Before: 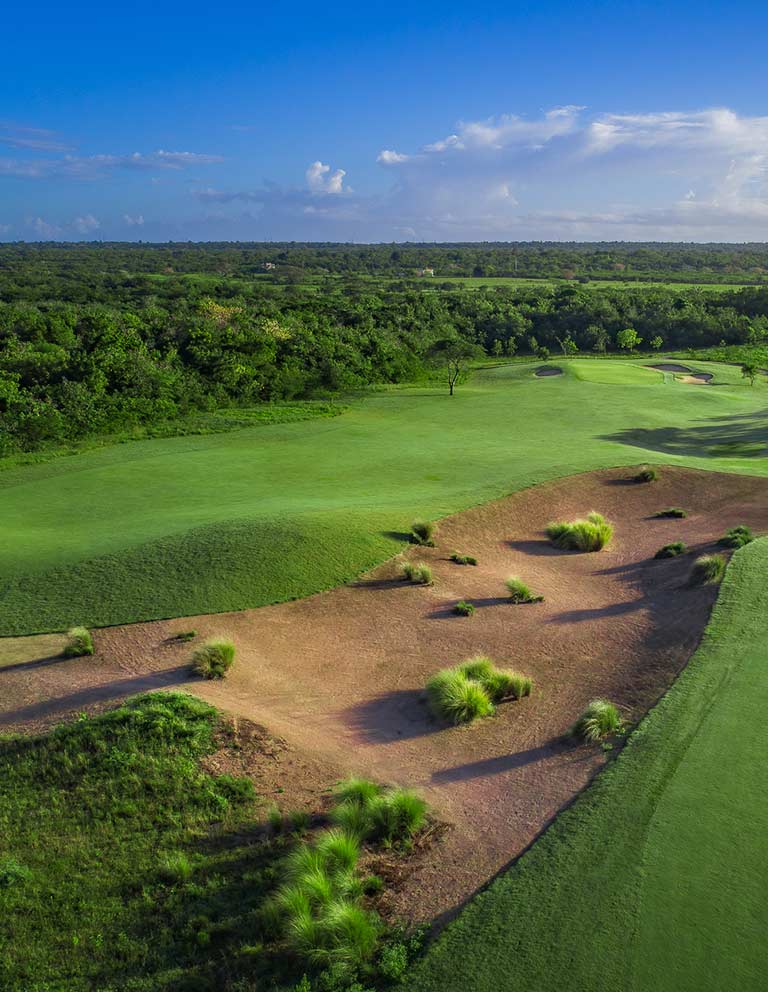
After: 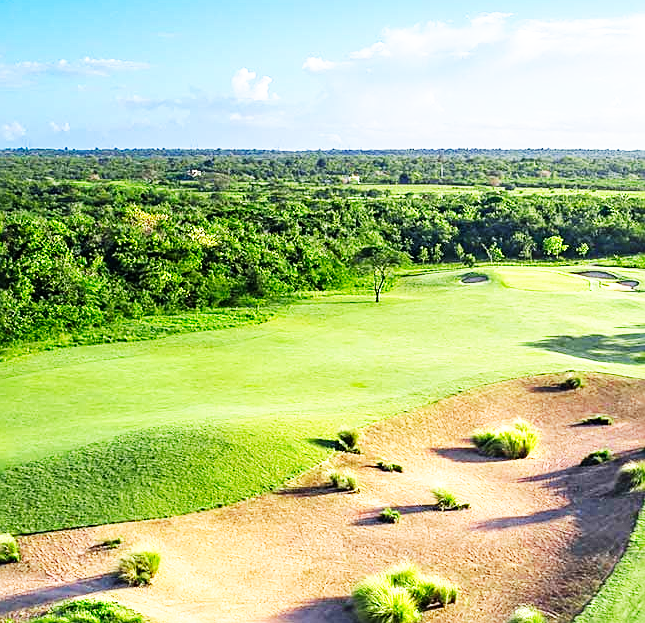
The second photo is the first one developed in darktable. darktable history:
base curve: curves: ch0 [(0, 0) (0.007, 0.004) (0.027, 0.03) (0.046, 0.07) (0.207, 0.54) (0.442, 0.872) (0.673, 0.972) (1, 1)], preserve colors none
exposure: black level correction 0, exposure 0.696 EV, compensate highlight preservation false
sharpen: on, module defaults
crop and rotate: left 9.713%, top 9.451%, right 6.207%, bottom 27.667%
